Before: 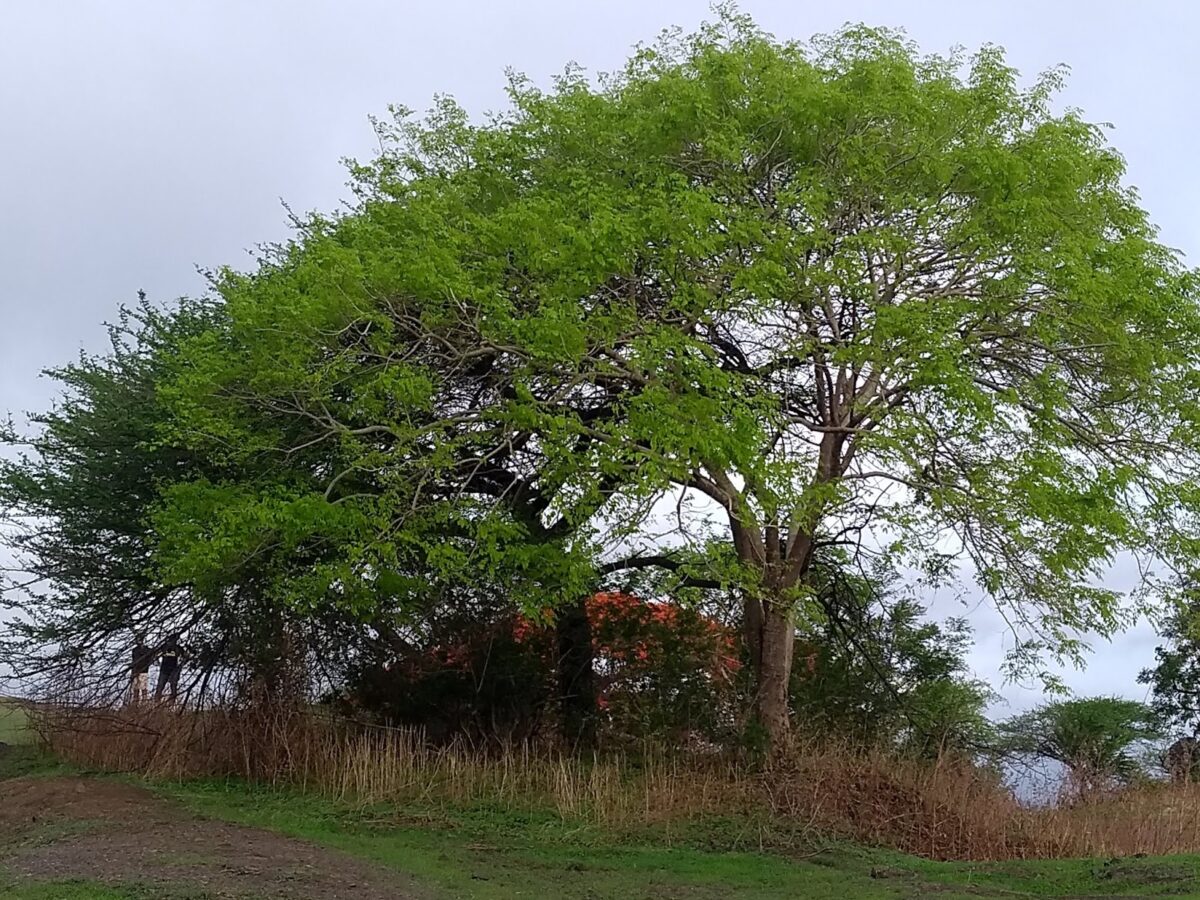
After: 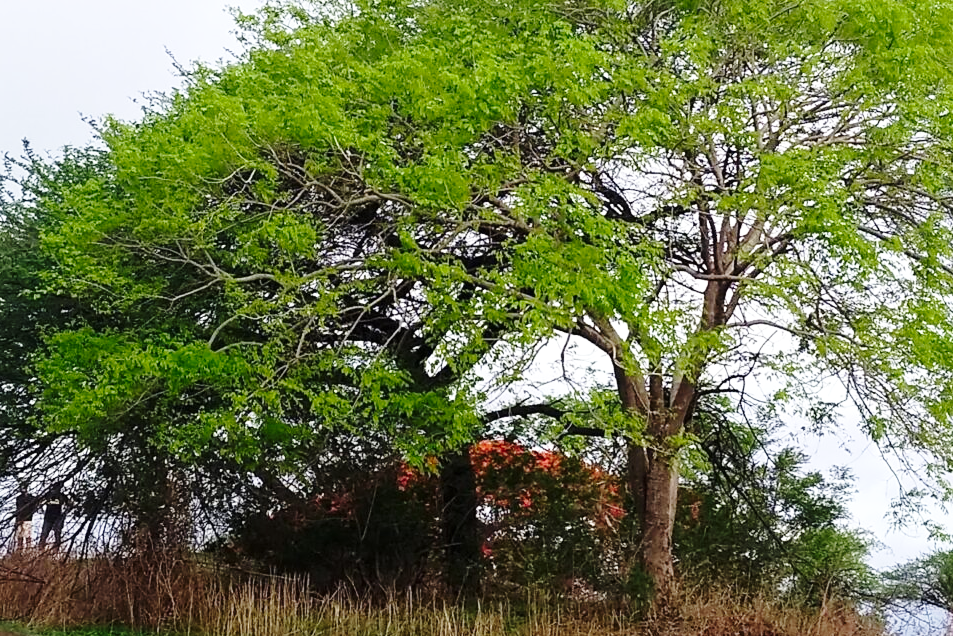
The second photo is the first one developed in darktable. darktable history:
crop: left 9.712%, top 16.928%, right 10.845%, bottom 12.332%
tone equalizer: on, module defaults
base curve: curves: ch0 [(0, 0) (0.028, 0.03) (0.121, 0.232) (0.46, 0.748) (0.859, 0.968) (1, 1)], preserve colors none
exposure: black level correction 0, exposure 0.2 EV, compensate exposure bias true, compensate highlight preservation false
